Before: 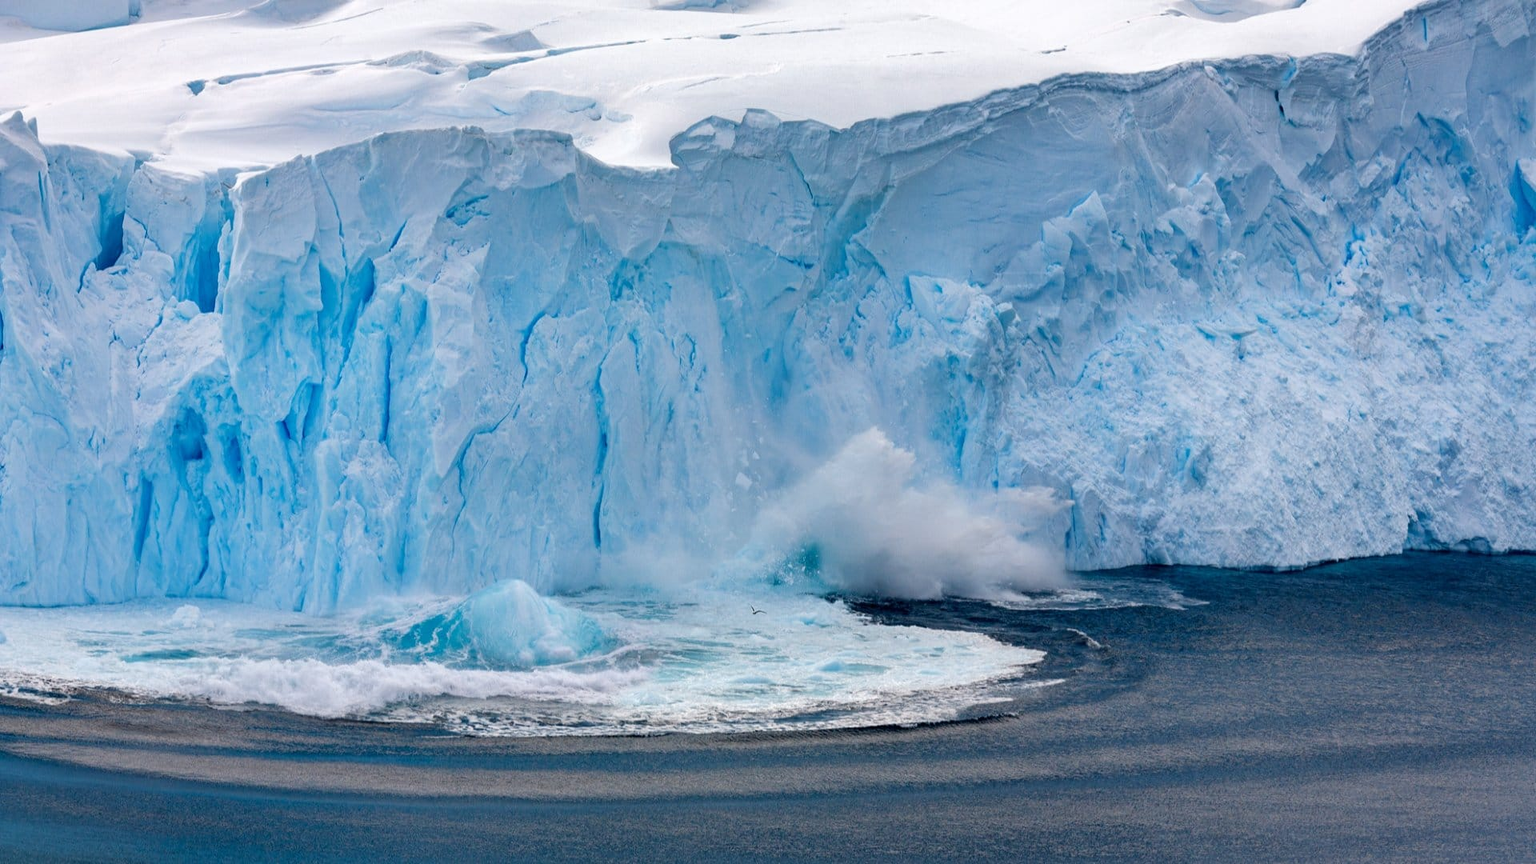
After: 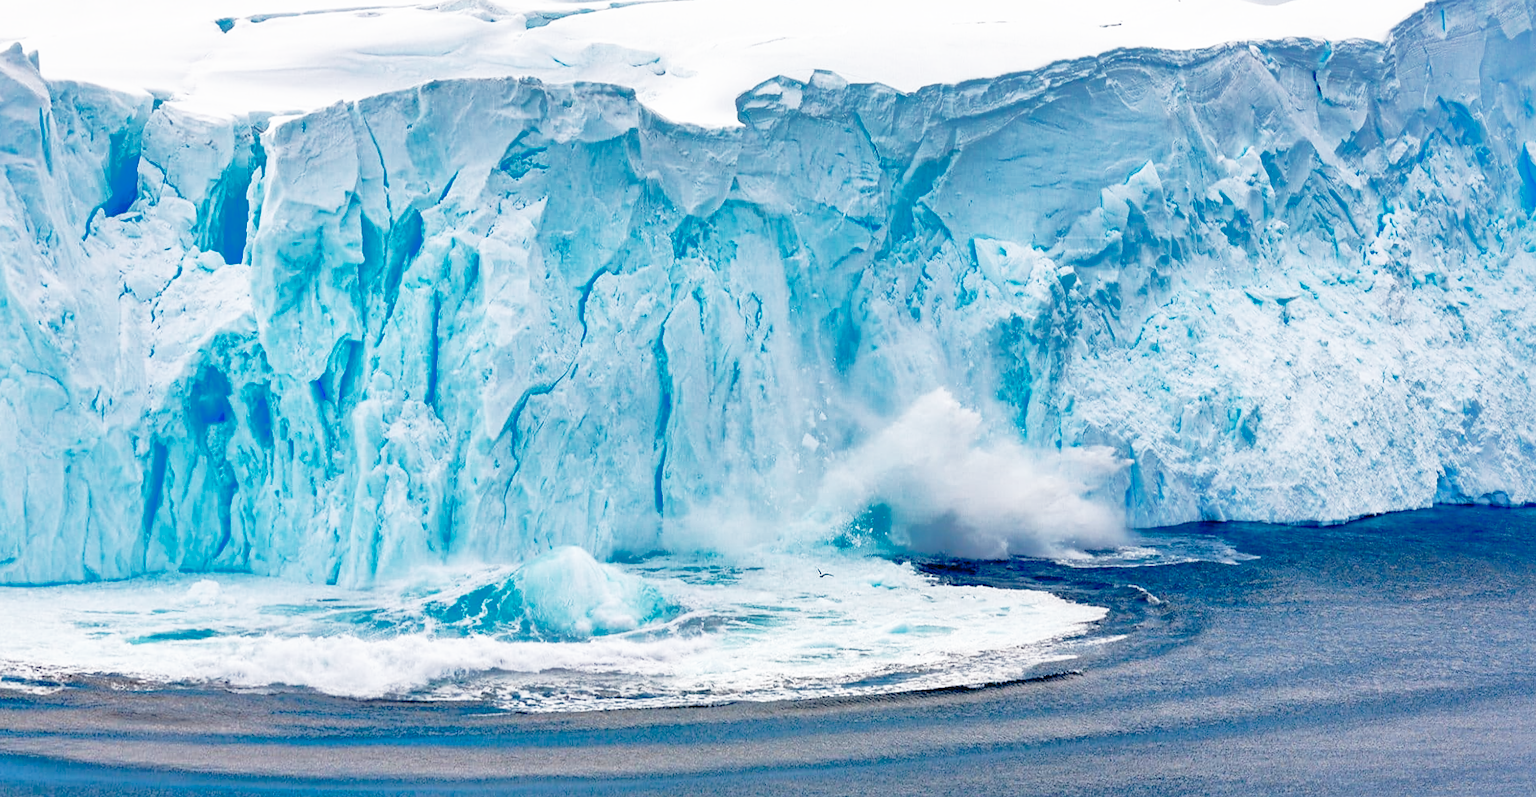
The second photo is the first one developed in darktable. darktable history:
sharpen: radius 1, threshold 1
rotate and perspective: rotation -0.013°, lens shift (vertical) -0.027, lens shift (horizontal) 0.178, crop left 0.016, crop right 0.989, crop top 0.082, crop bottom 0.918
base curve: curves: ch0 [(0, 0) (0.012, 0.01) (0.073, 0.168) (0.31, 0.711) (0.645, 0.957) (1, 1)], preserve colors none
shadows and highlights: shadows 60, highlights -60
